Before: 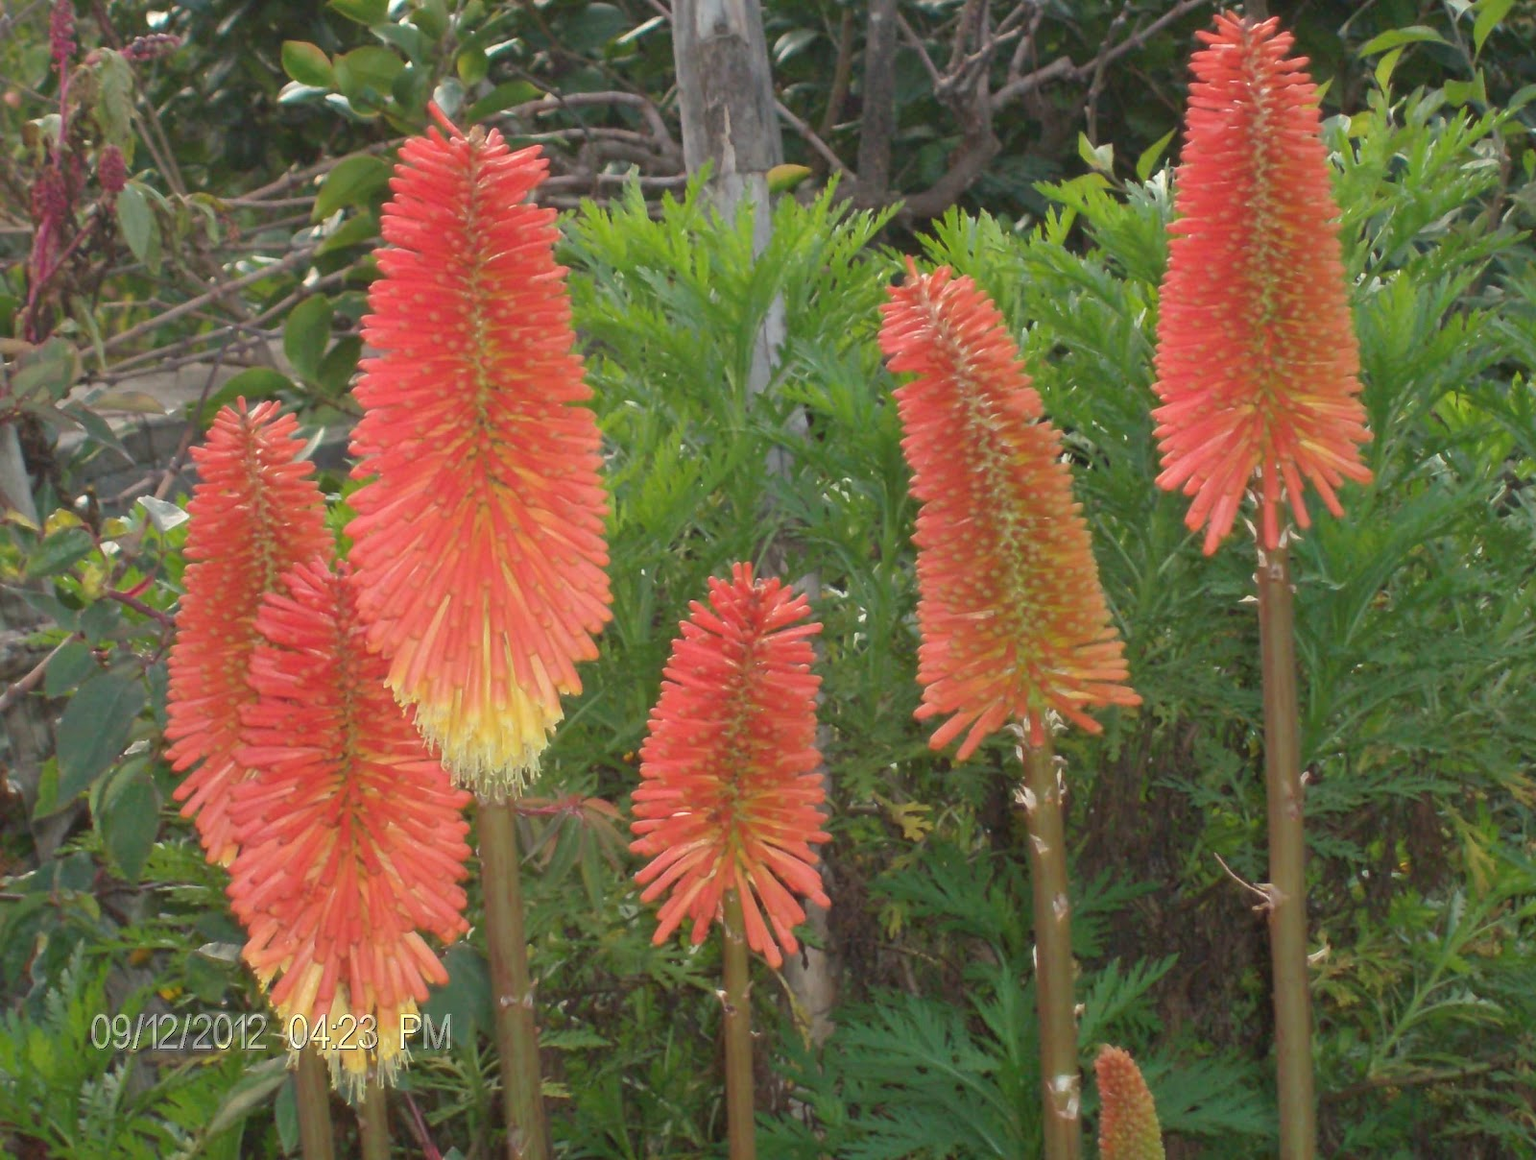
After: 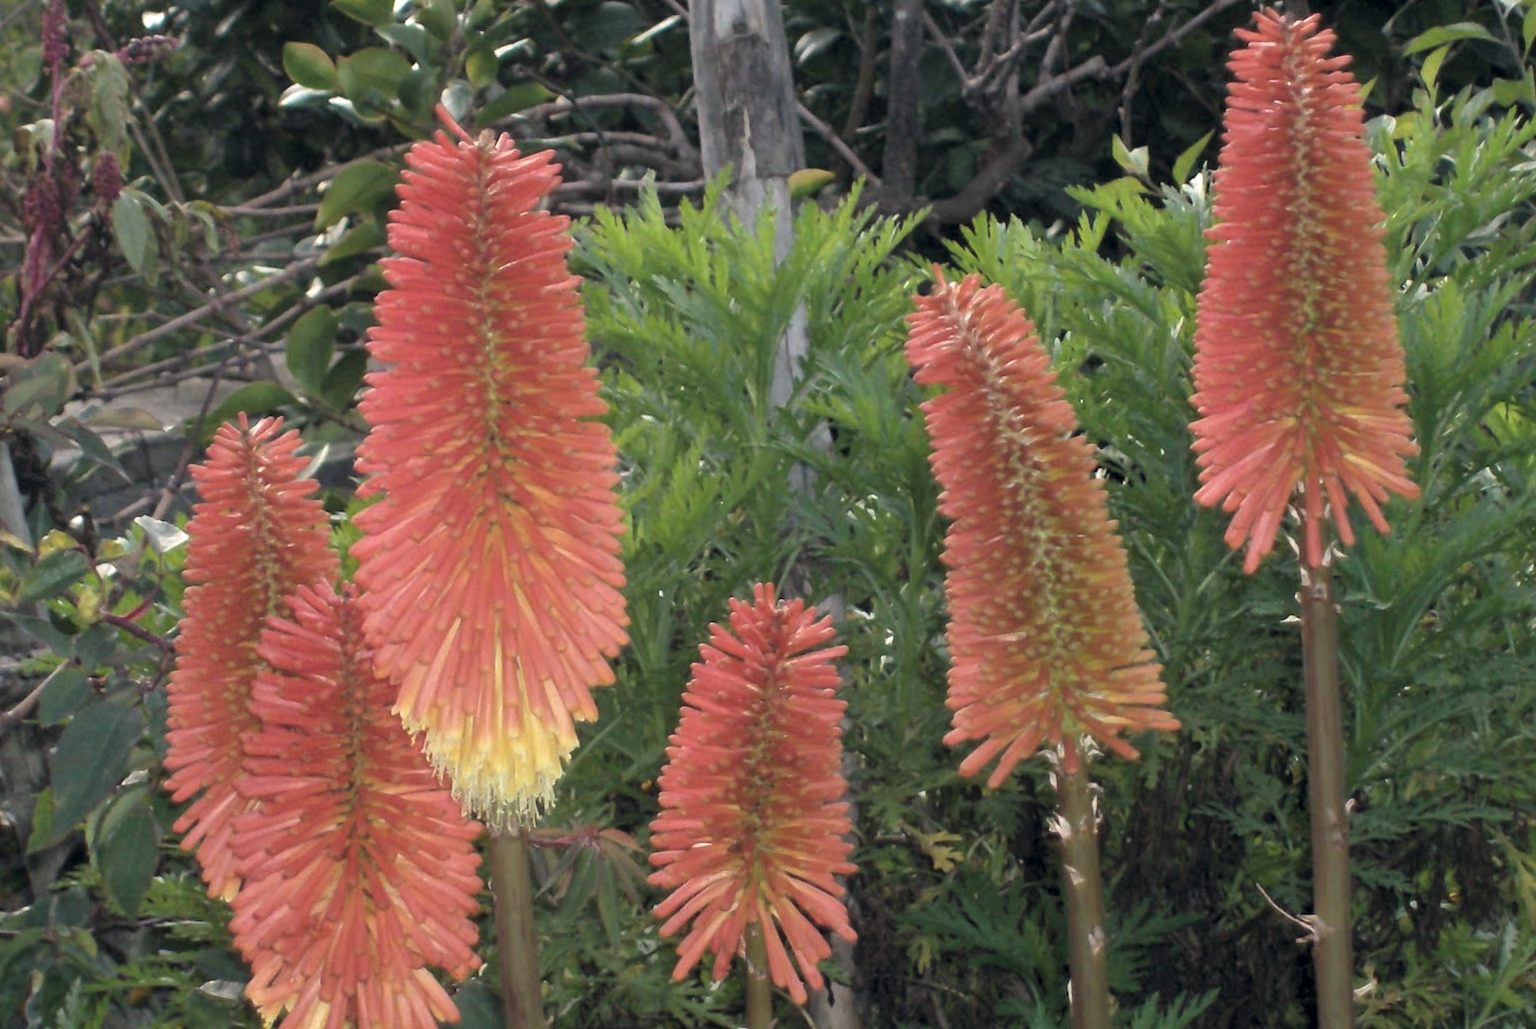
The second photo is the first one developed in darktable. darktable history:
levels: mode automatic, black 0.023%, white 99.97%, levels [0.062, 0.494, 0.925]
white balance: red 0.974, blue 1.044
crop and rotate: angle 0.2°, left 0.275%, right 3.127%, bottom 14.18%
color correction: highlights a* 2.75, highlights b* 5, shadows a* -2.04, shadows b* -4.84, saturation 0.8
